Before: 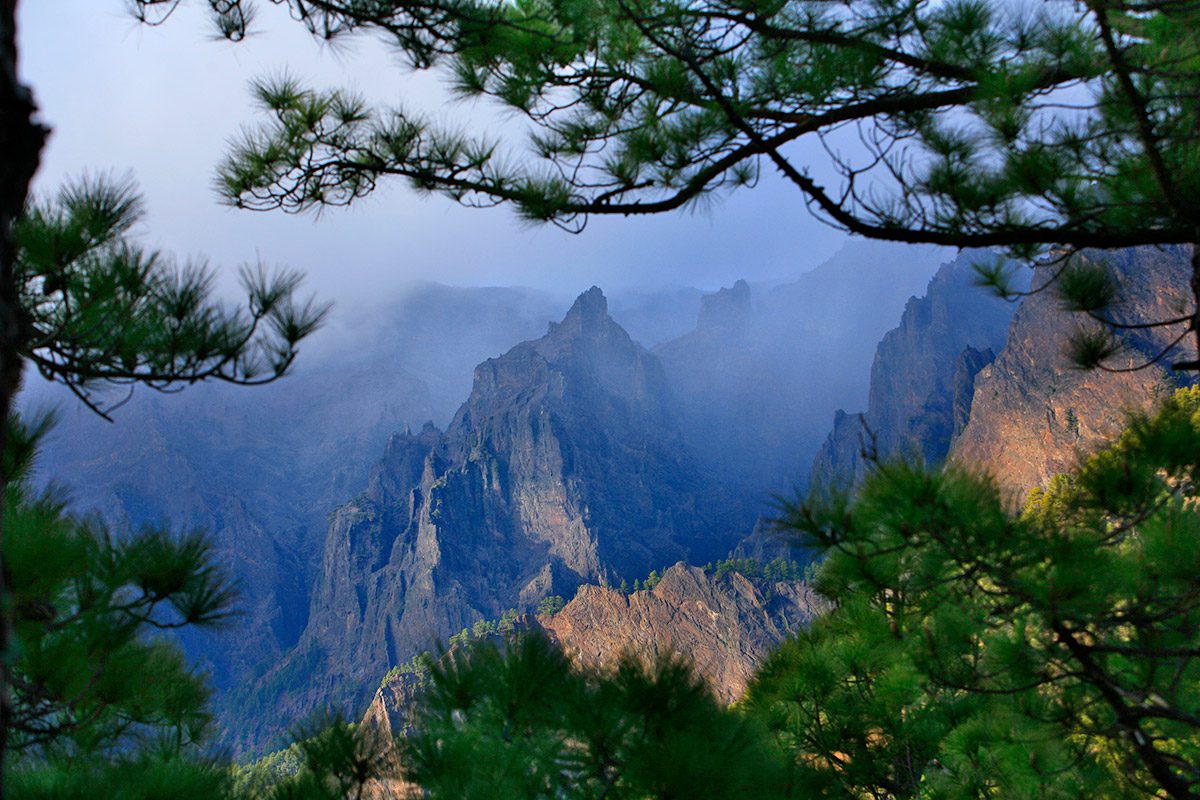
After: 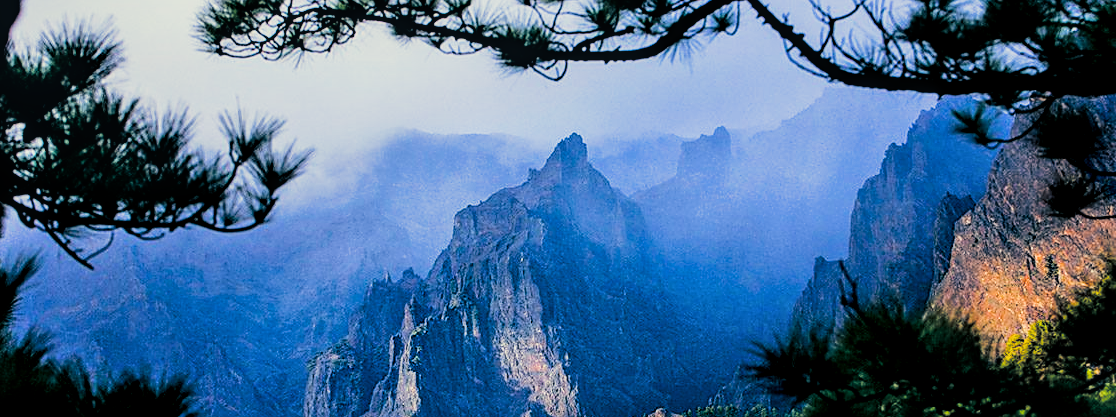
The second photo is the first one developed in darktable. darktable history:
sharpen: radius 1.864, amount 0.398, threshold 1.271
split-toning: shadows › hue 216°, shadows › saturation 1, highlights › hue 57.6°, balance -33.4
crop: left 1.744%, top 19.225%, right 5.069%, bottom 28.357%
local contrast: on, module defaults
tone equalizer: -8 EV -0.75 EV, -7 EV -0.7 EV, -6 EV -0.6 EV, -5 EV -0.4 EV, -3 EV 0.4 EV, -2 EV 0.6 EV, -1 EV 0.7 EV, +0 EV 0.75 EV, edges refinement/feathering 500, mask exposure compensation -1.57 EV, preserve details no
filmic rgb: black relative exposure -5 EV, hardness 2.88, contrast 1.3
color balance rgb: linear chroma grading › global chroma 15%, perceptual saturation grading › global saturation 30%
